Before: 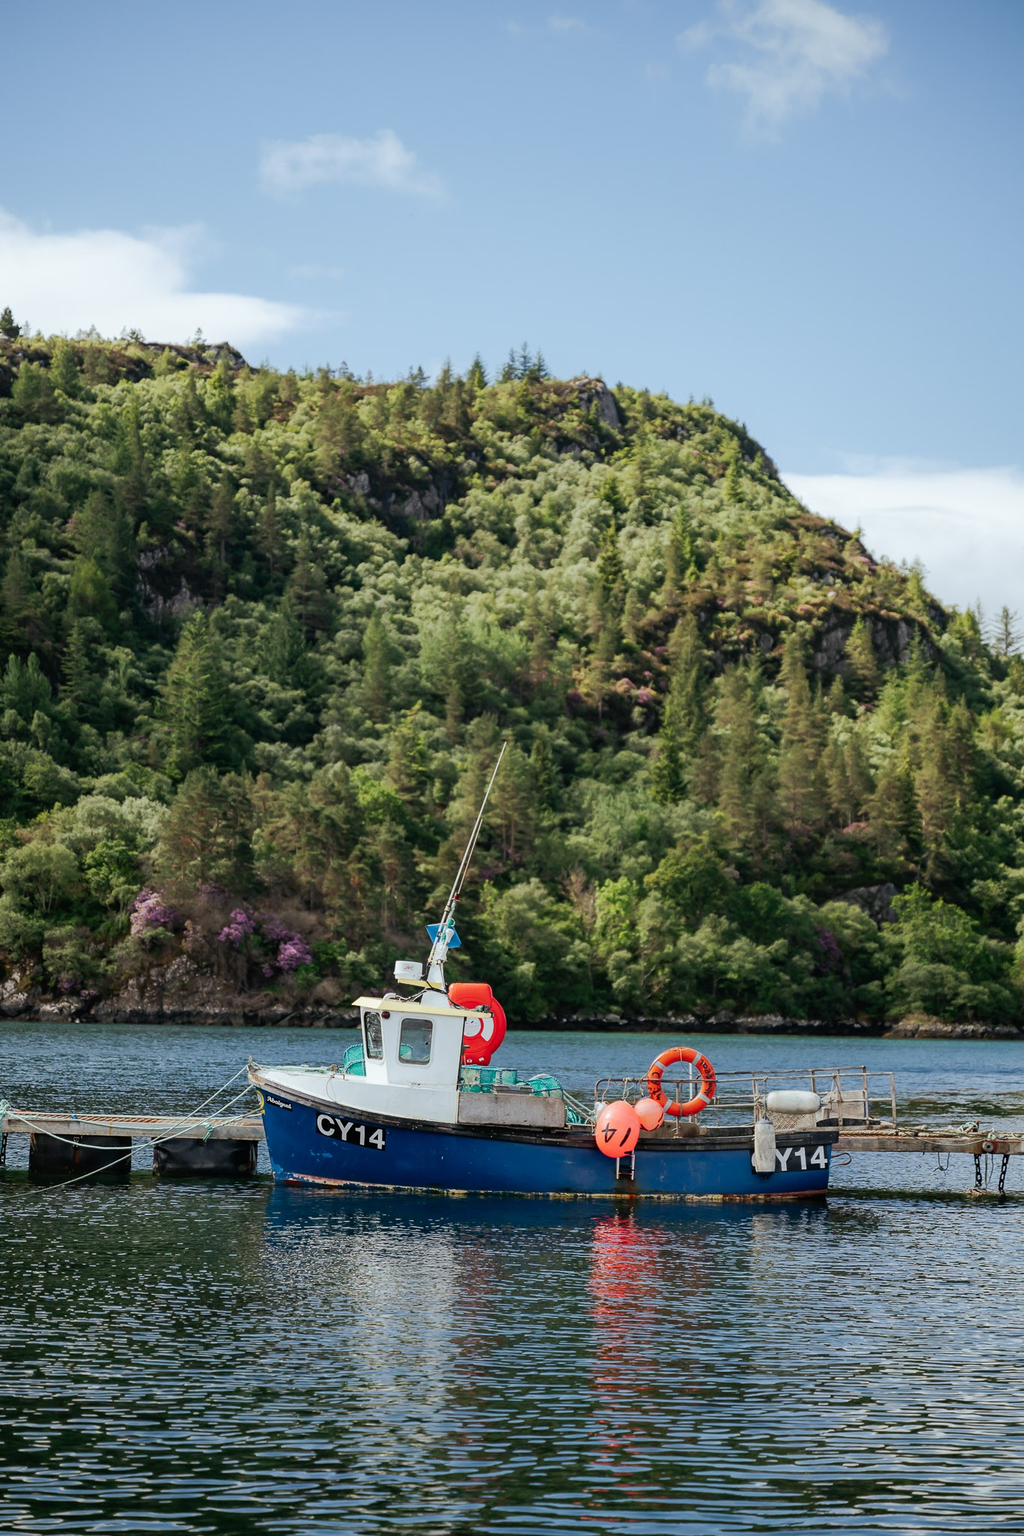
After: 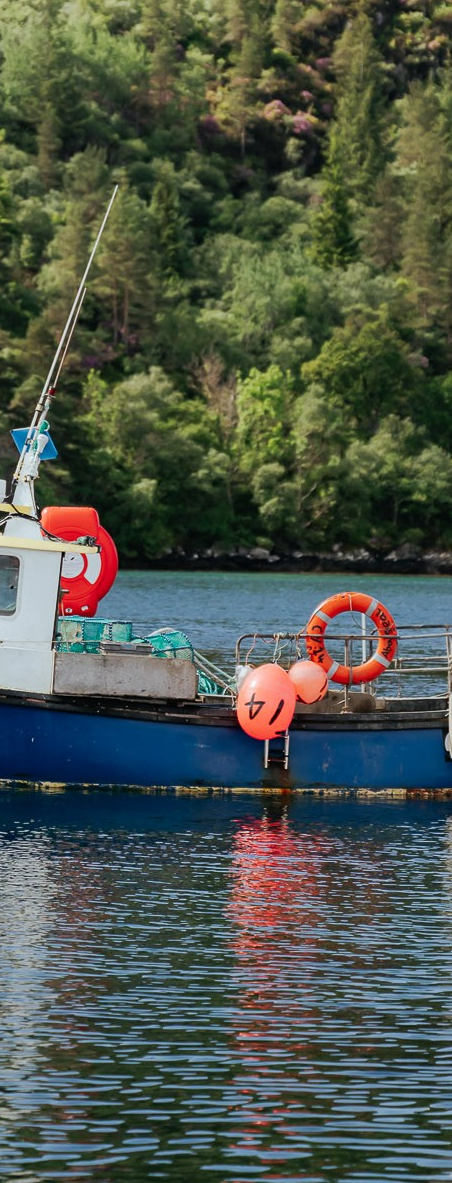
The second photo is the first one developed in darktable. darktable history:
crop: left 40.878%, top 39.285%, right 25.992%, bottom 2.917%
